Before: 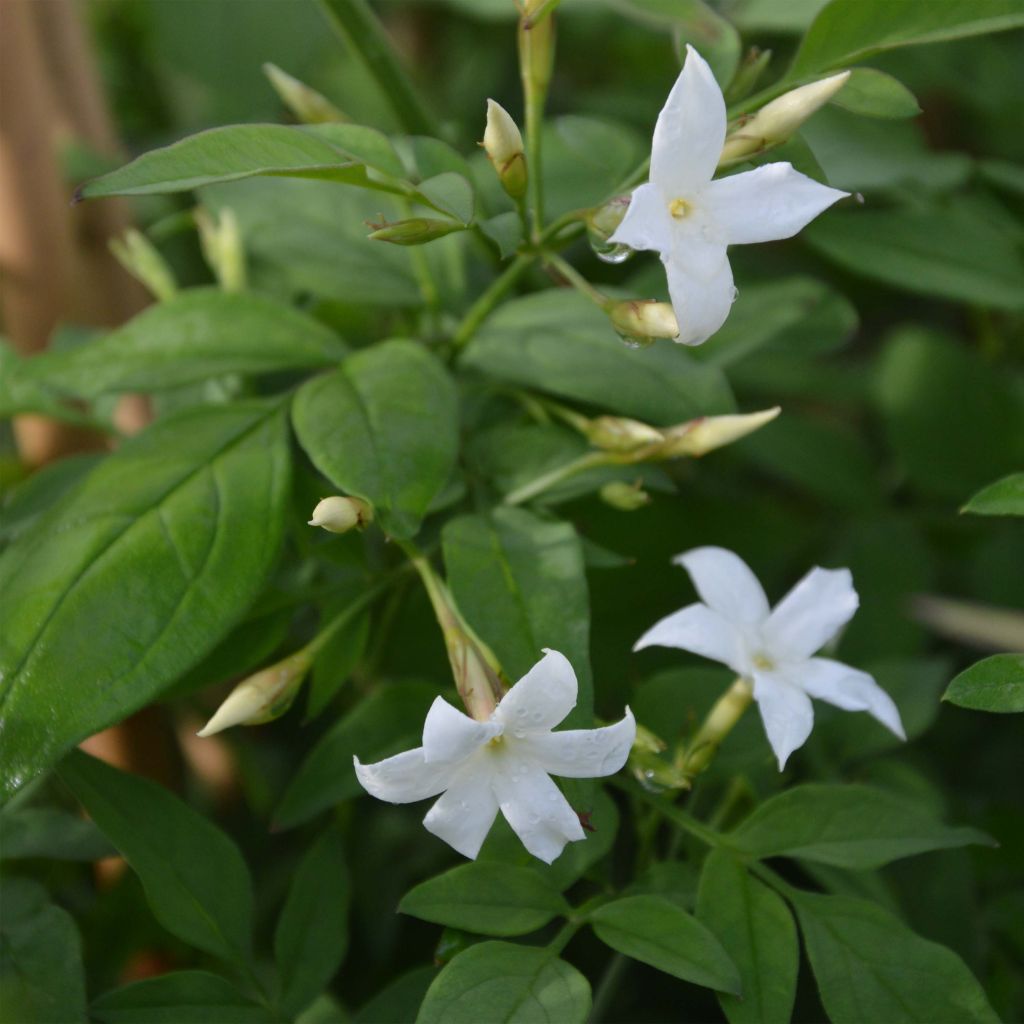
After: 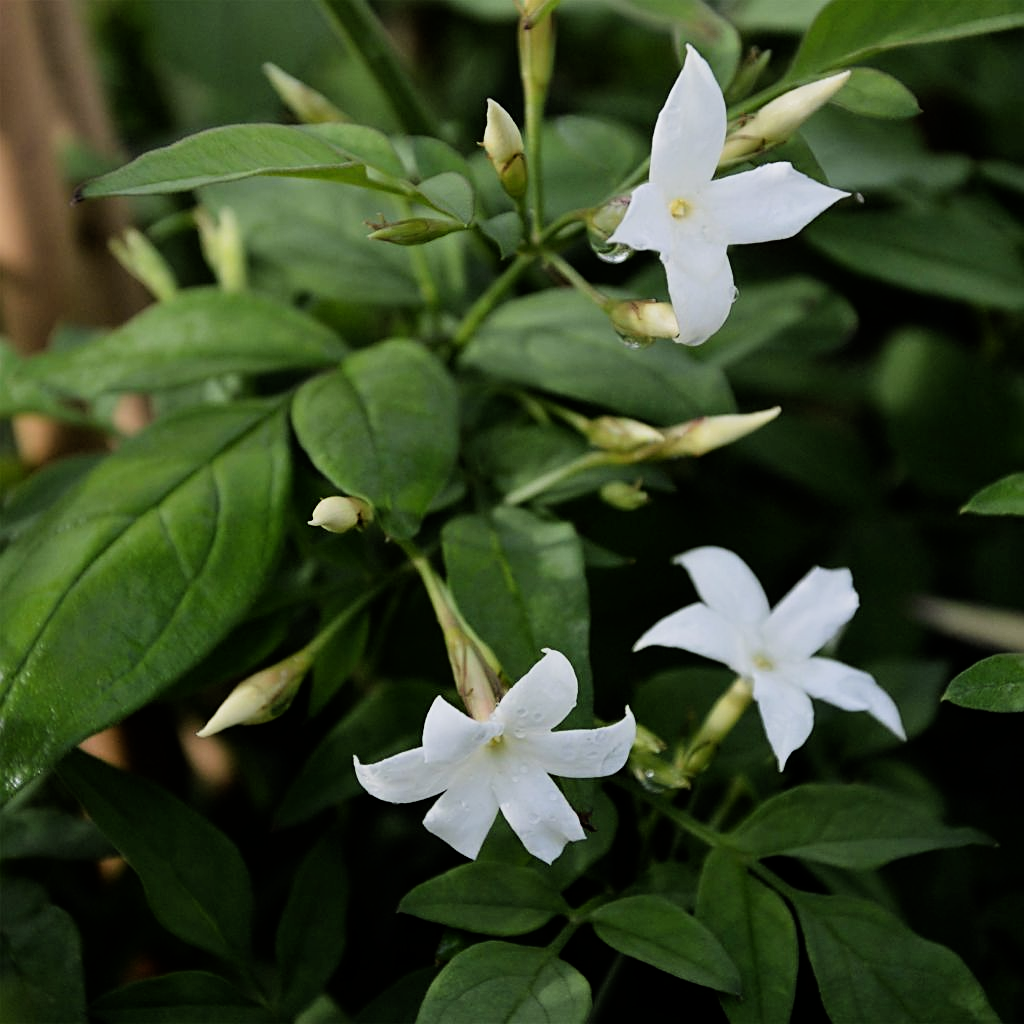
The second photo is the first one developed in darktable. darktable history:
filmic rgb: black relative exposure -5 EV, white relative exposure 3.5 EV, hardness 3.19, contrast 1.4, highlights saturation mix -50%
sharpen: on, module defaults
